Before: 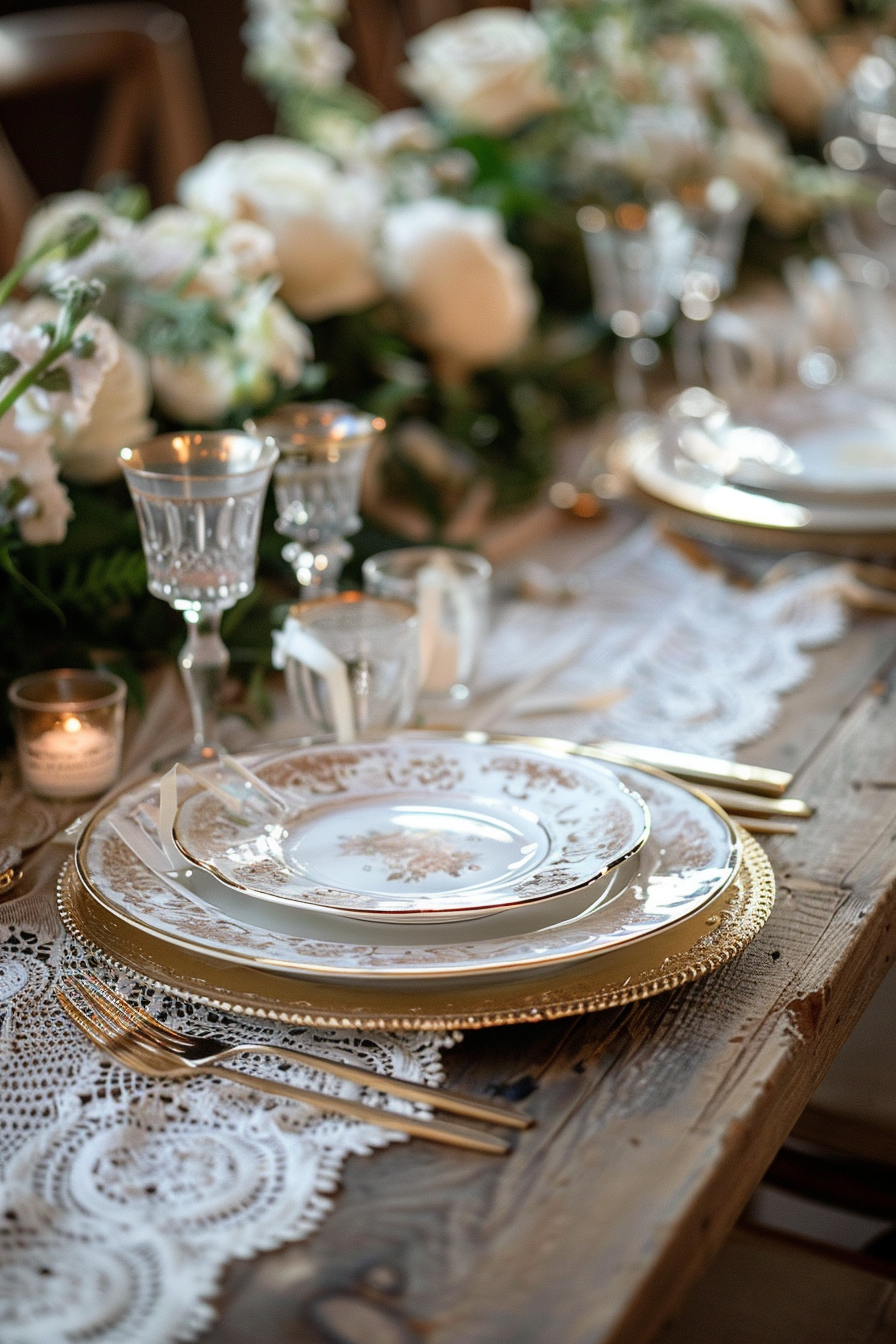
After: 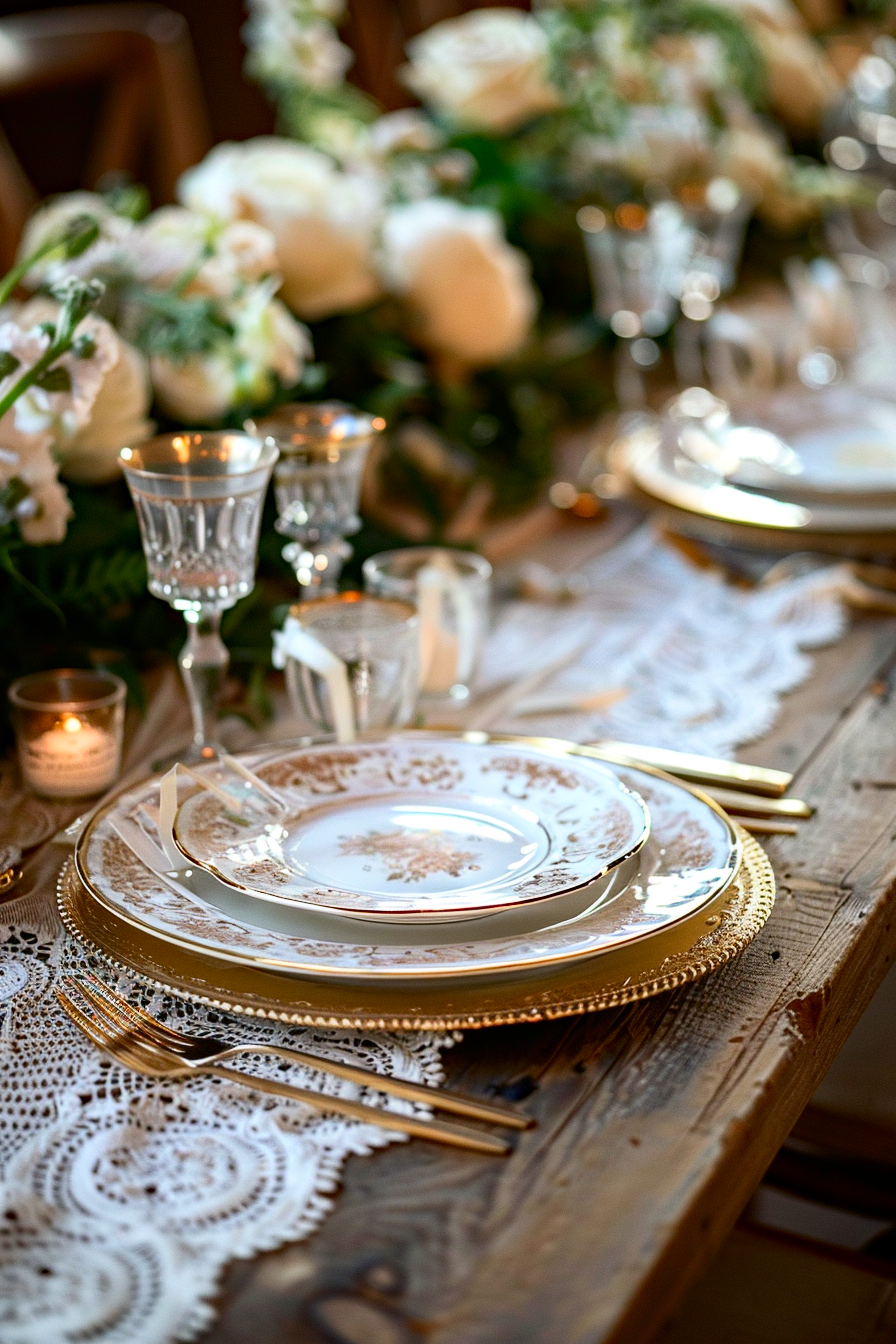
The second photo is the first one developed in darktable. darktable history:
haze removal: compatibility mode true, adaptive false
contrast brightness saturation: contrast 0.173, saturation 0.3
